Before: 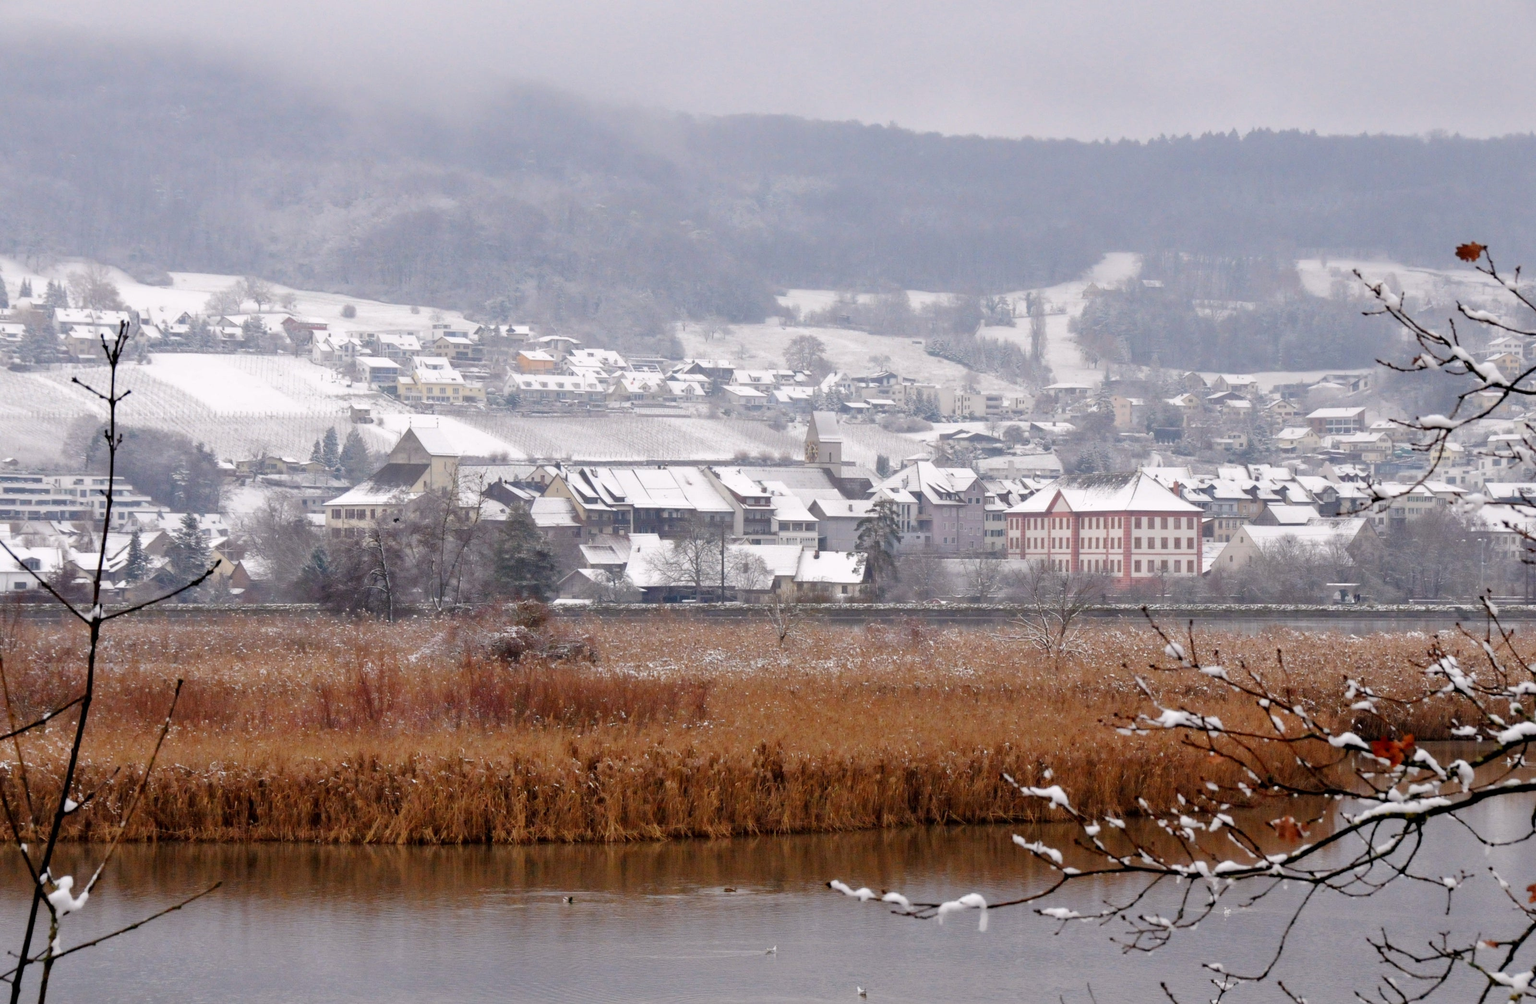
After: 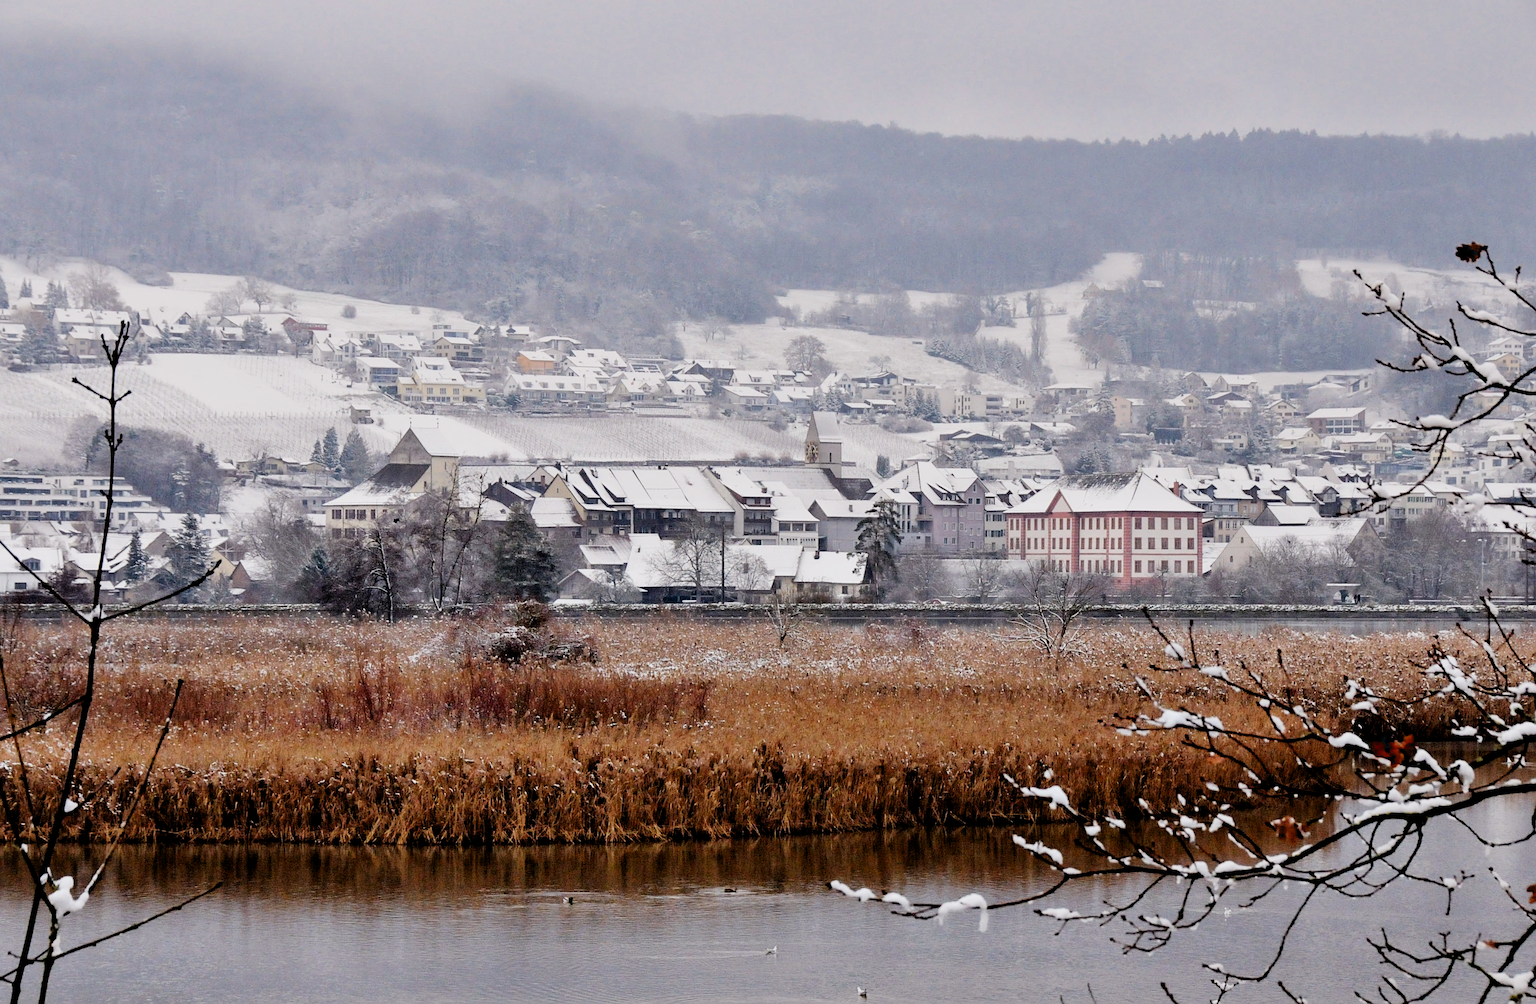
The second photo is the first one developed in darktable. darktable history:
sharpen: on, module defaults
filmic rgb: middle gray luminance 29.22%, black relative exposure -10.33 EV, white relative exposure 5.48 EV, target black luminance 0%, hardness 3.91, latitude 1.47%, contrast 1.123, highlights saturation mix 5.93%, shadows ↔ highlights balance 15.82%
contrast equalizer: octaves 7, y [[0.6 ×6], [0.55 ×6], [0 ×6], [0 ×6], [0 ×6]]
